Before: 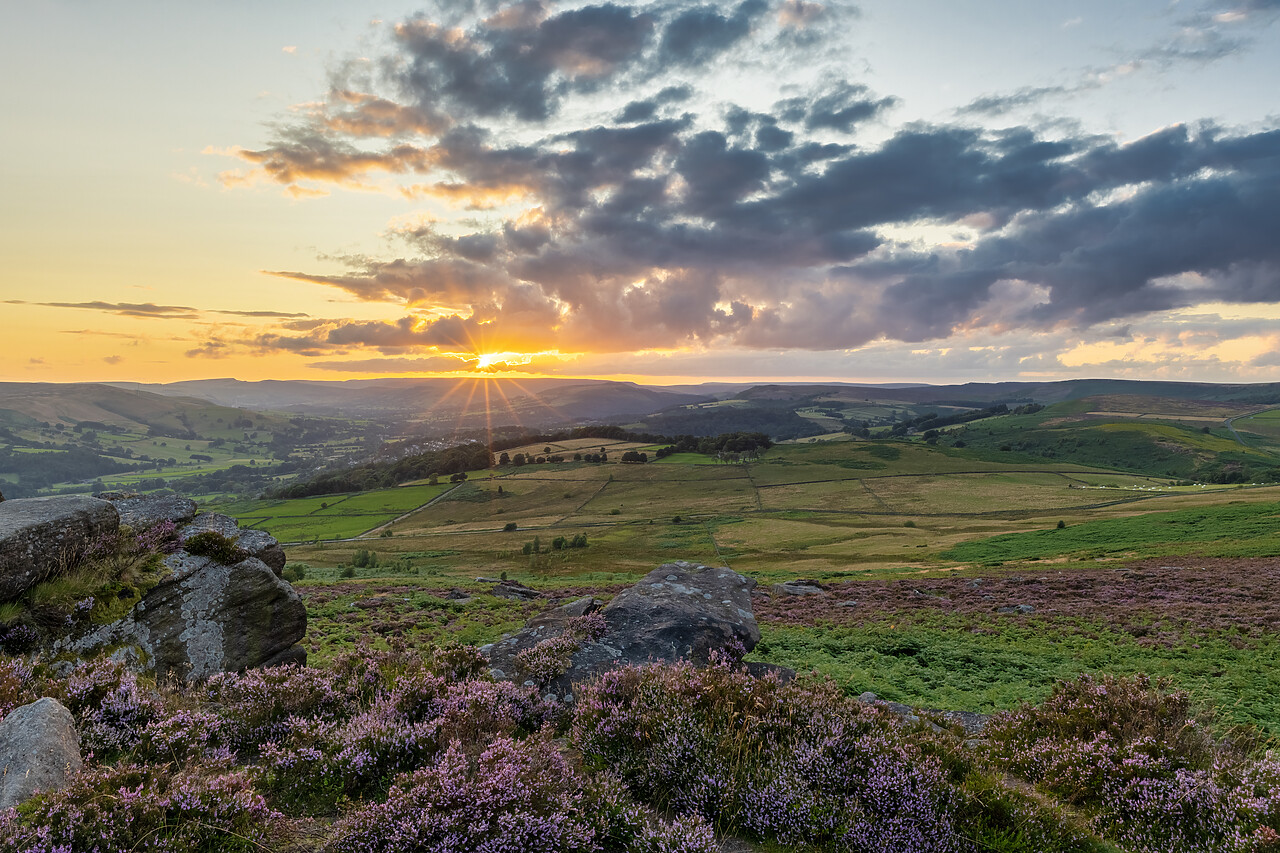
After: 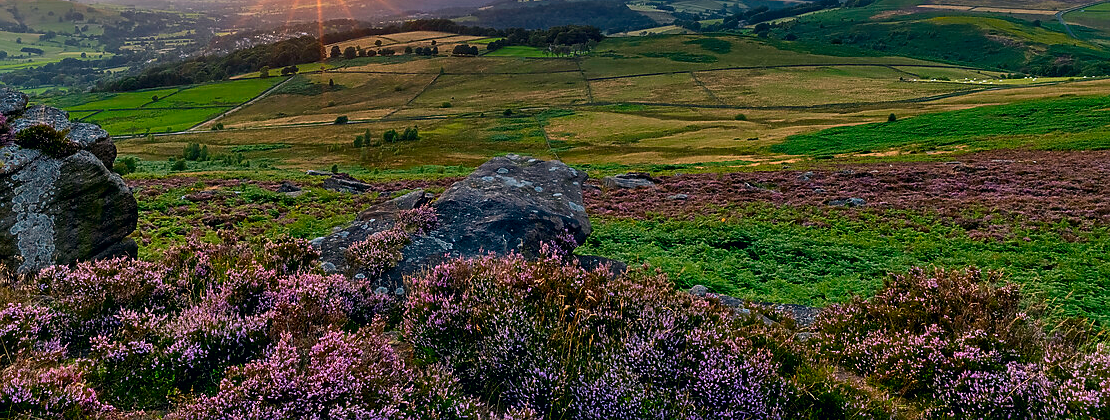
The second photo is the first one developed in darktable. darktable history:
color correction: highlights a* 5.46, highlights b* 5.28, shadows a* -4.43, shadows b* -4.98
sharpen: radius 1.484, amount 0.405, threshold 1.588
contrast brightness saturation: contrast 0.168, saturation 0.332
crop and rotate: left 13.258%, top 47.787%, bottom 2.914%
tone curve: color space Lab, independent channels, preserve colors none
local contrast: highlights 102%, shadows 98%, detail 119%, midtone range 0.2
